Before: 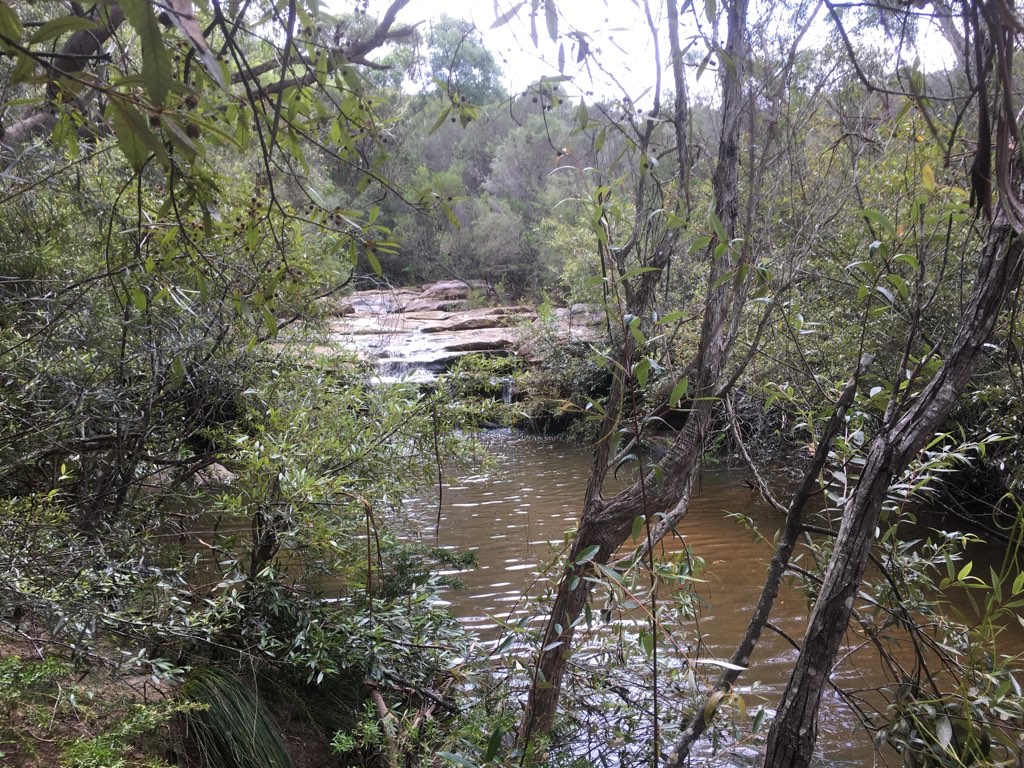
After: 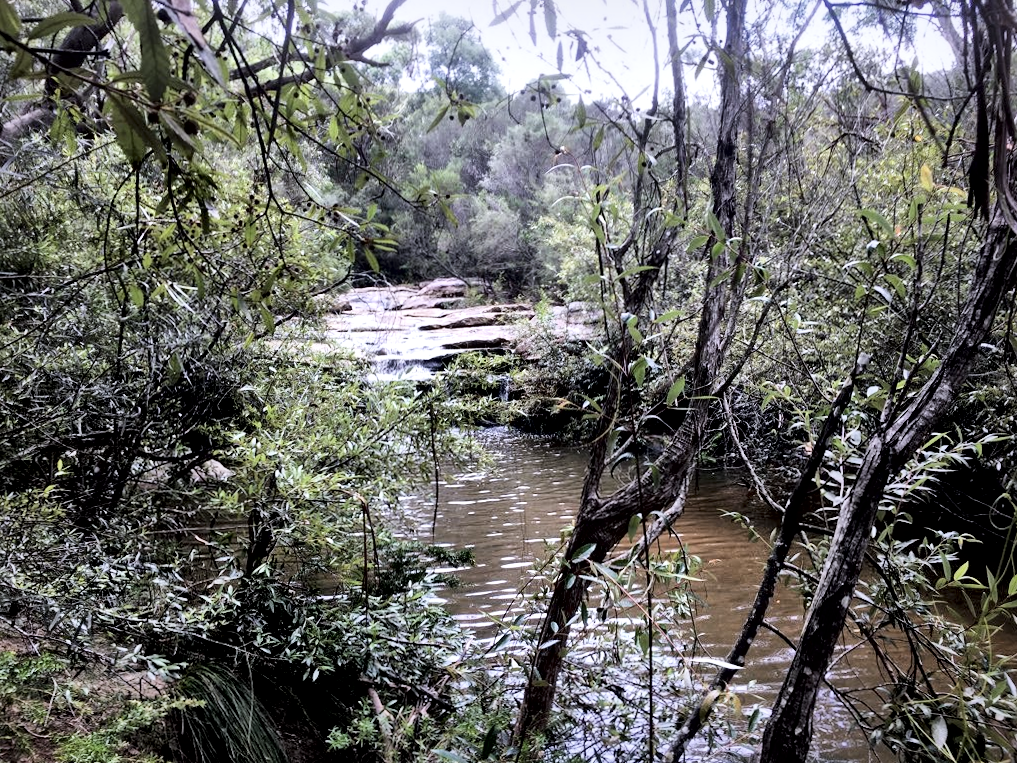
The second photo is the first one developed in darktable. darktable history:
local contrast: mode bilateral grid, contrast 45, coarseness 68, detail 216%, midtone range 0.2
crop and rotate: angle -0.262°
exposure: exposure 0.21 EV, compensate highlight preservation false
filmic rgb: black relative exposure -5.06 EV, white relative exposure 3.95 EV, hardness 2.9, contrast 1.184
color calibration: illuminant as shot in camera, x 0.358, y 0.373, temperature 4628.91 K
